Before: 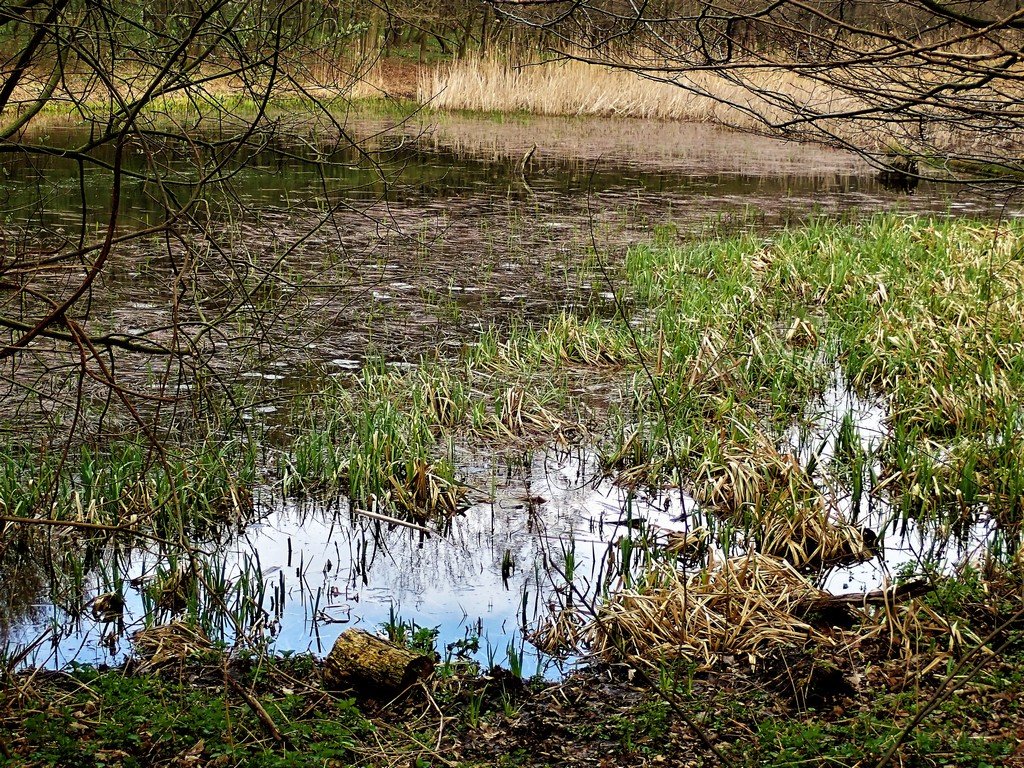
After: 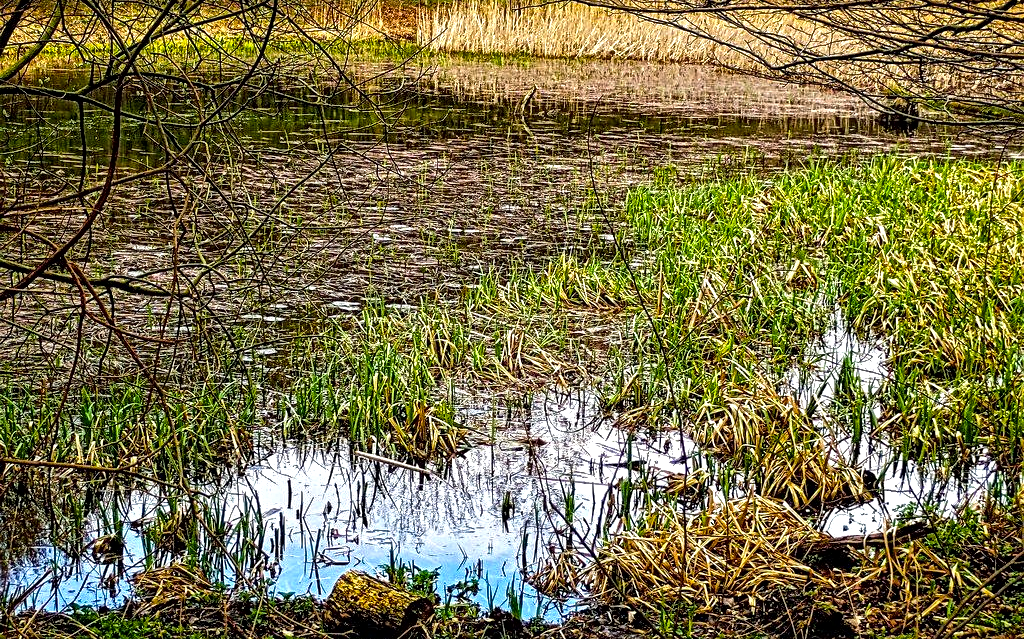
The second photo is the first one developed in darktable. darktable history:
exposure: exposure 0.217 EV, compensate highlight preservation false
local contrast: mode bilateral grid, contrast 20, coarseness 3, detail 300%, midtone range 0.2
crop: top 7.625%, bottom 8.027%
color balance rgb: linear chroma grading › global chroma 15%, perceptual saturation grading › global saturation 30%
